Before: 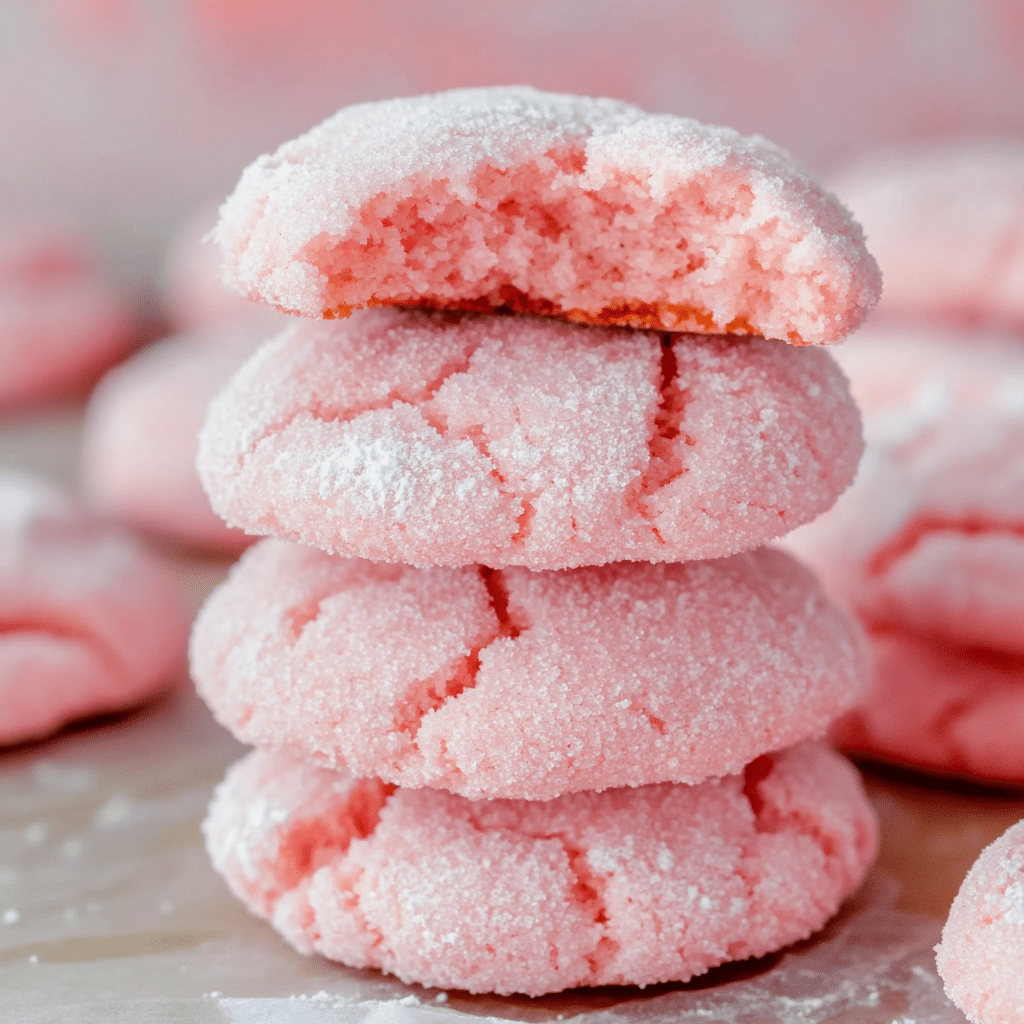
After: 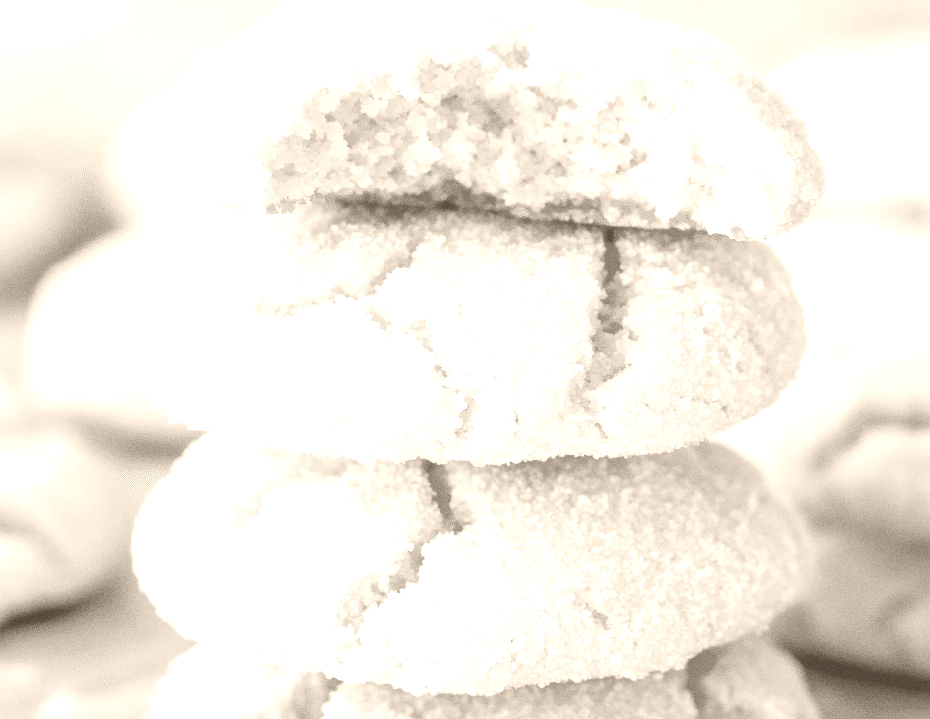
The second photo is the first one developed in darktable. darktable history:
grain: on, module defaults
shadows and highlights: shadows 0, highlights 40
crop: left 5.596%, top 10.314%, right 3.534%, bottom 19.395%
colorize: hue 34.49°, saturation 35.33%, source mix 100%, version 1
tone equalizer: on, module defaults
color contrast: blue-yellow contrast 0.7
